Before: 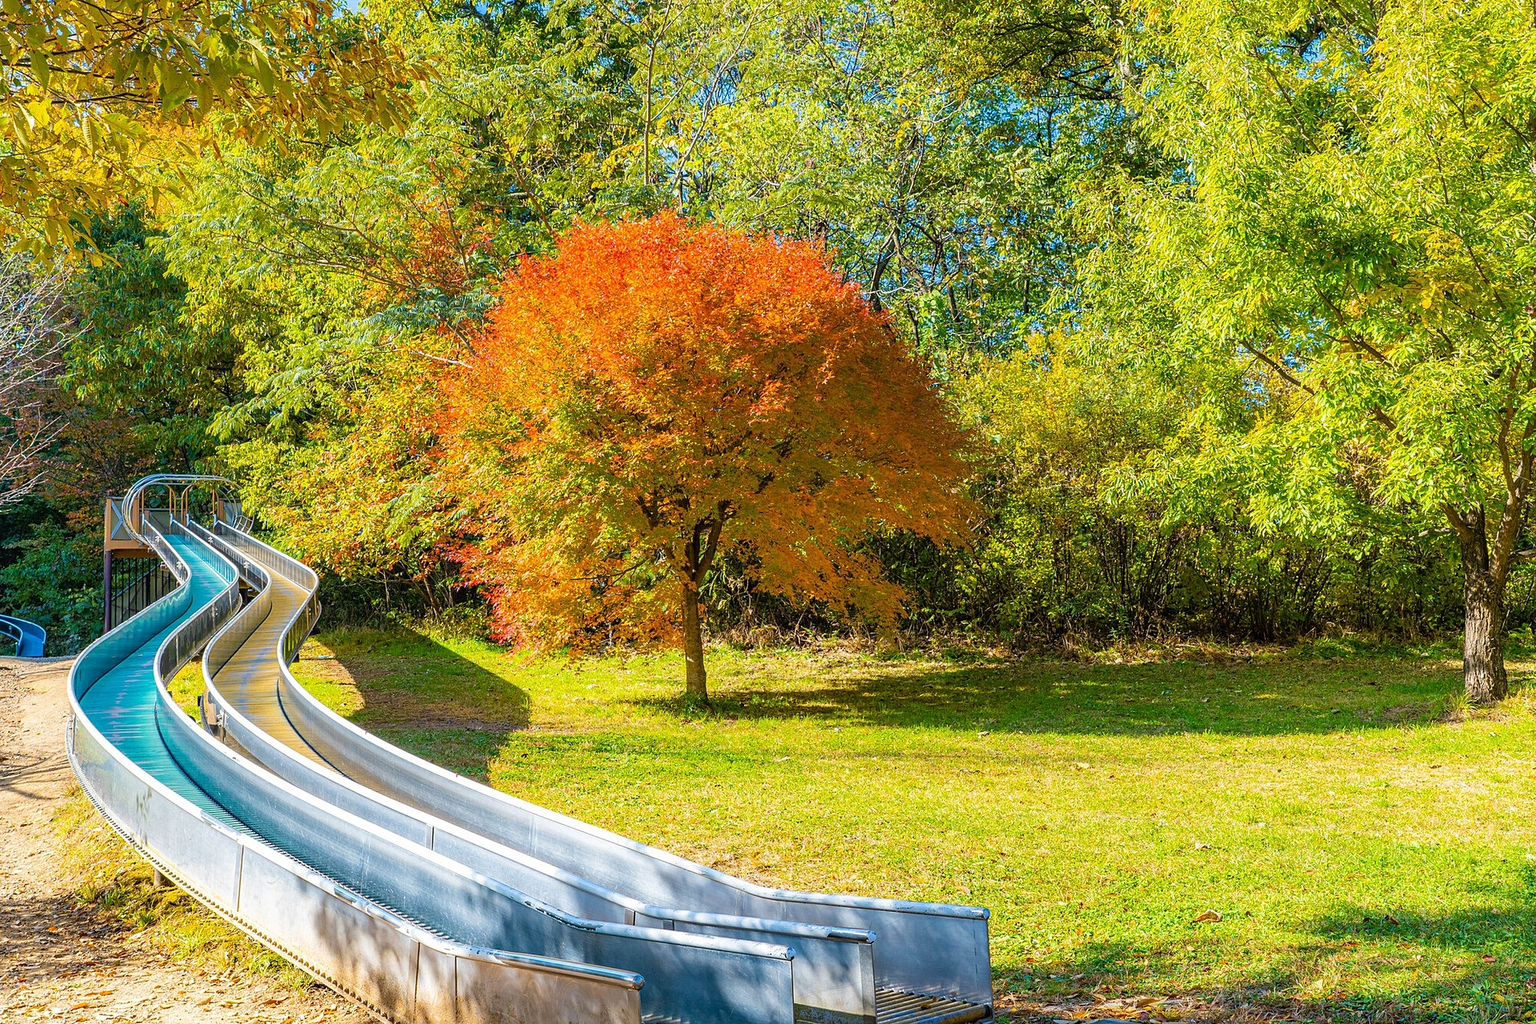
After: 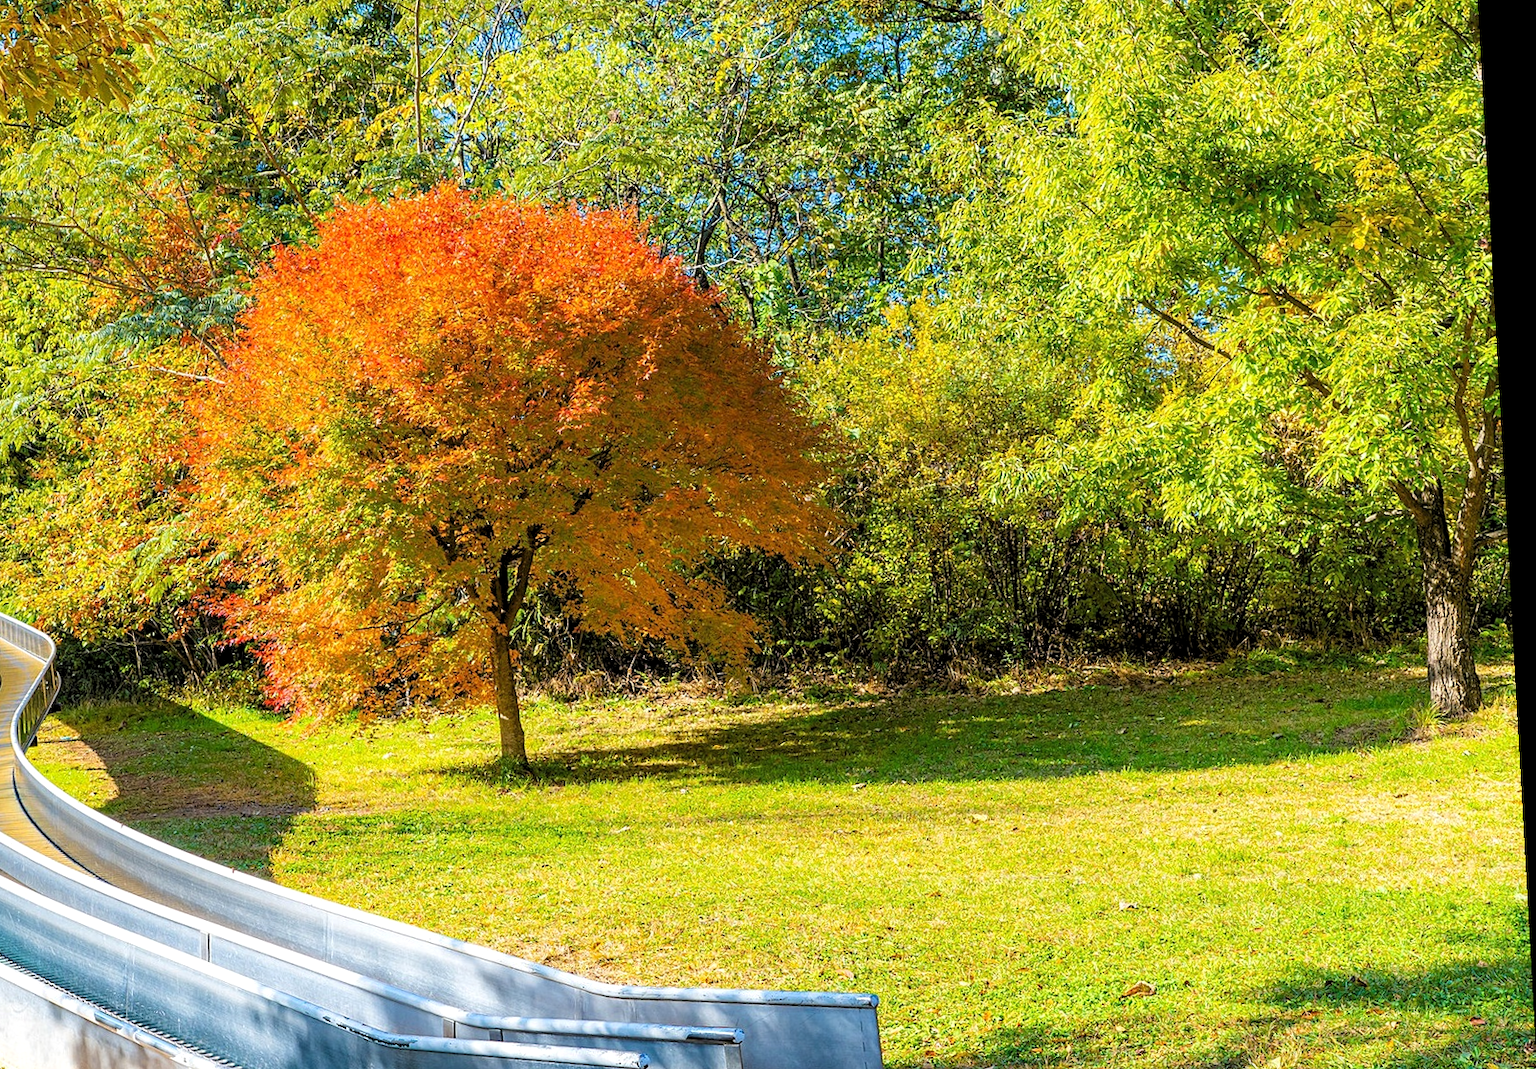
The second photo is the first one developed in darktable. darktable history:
levels: levels [0.073, 0.497, 0.972]
rotate and perspective: rotation -3.18°, automatic cropping off
crop: left 19.159%, top 9.58%, bottom 9.58%
